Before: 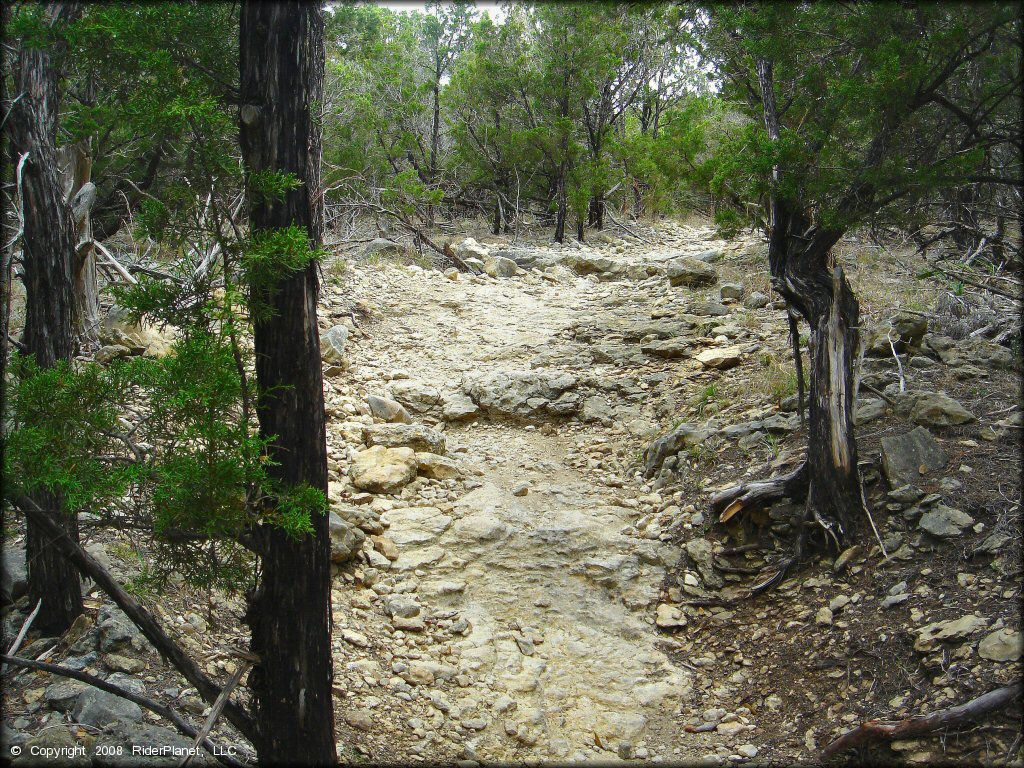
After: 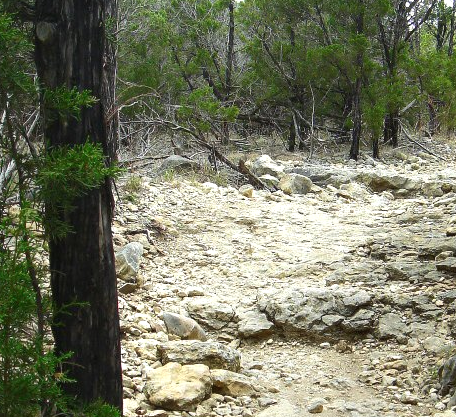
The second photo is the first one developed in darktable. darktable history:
crop: left 20.055%, top 10.87%, right 35.367%, bottom 34.809%
tone equalizer: -8 EV -0.001 EV, -7 EV 0.002 EV, -6 EV -0.004 EV, -5 EV -0.008 EV, -4 EV -0.066 EV, -3 EV -0.227 EV, -2 EV -0.284 EV, -1 EV 0.111 EV, +0 EV 0.304 EV
exposure: compensate exposure bias true, compensate highlight preservation false
color zones: curves: ch0 [(0, 0.5) (0.143, 0.52) (0.286, 0.5) (0.429, 0.5) (0.571, 0.5) (0.714, 0.5) (0.857, 0.5) (1, 0.5)]; ch1 [(0, 0.489) (0.155, 0.45) (0.286, 0.466) (0.429, 0.5) (0.571, 0.5) (0.714, 0.5) (0.857, 0.5) (1, 0.489)], process mode strong
levels: mode automatic, levels [0.721, 0.937, 0.997]
